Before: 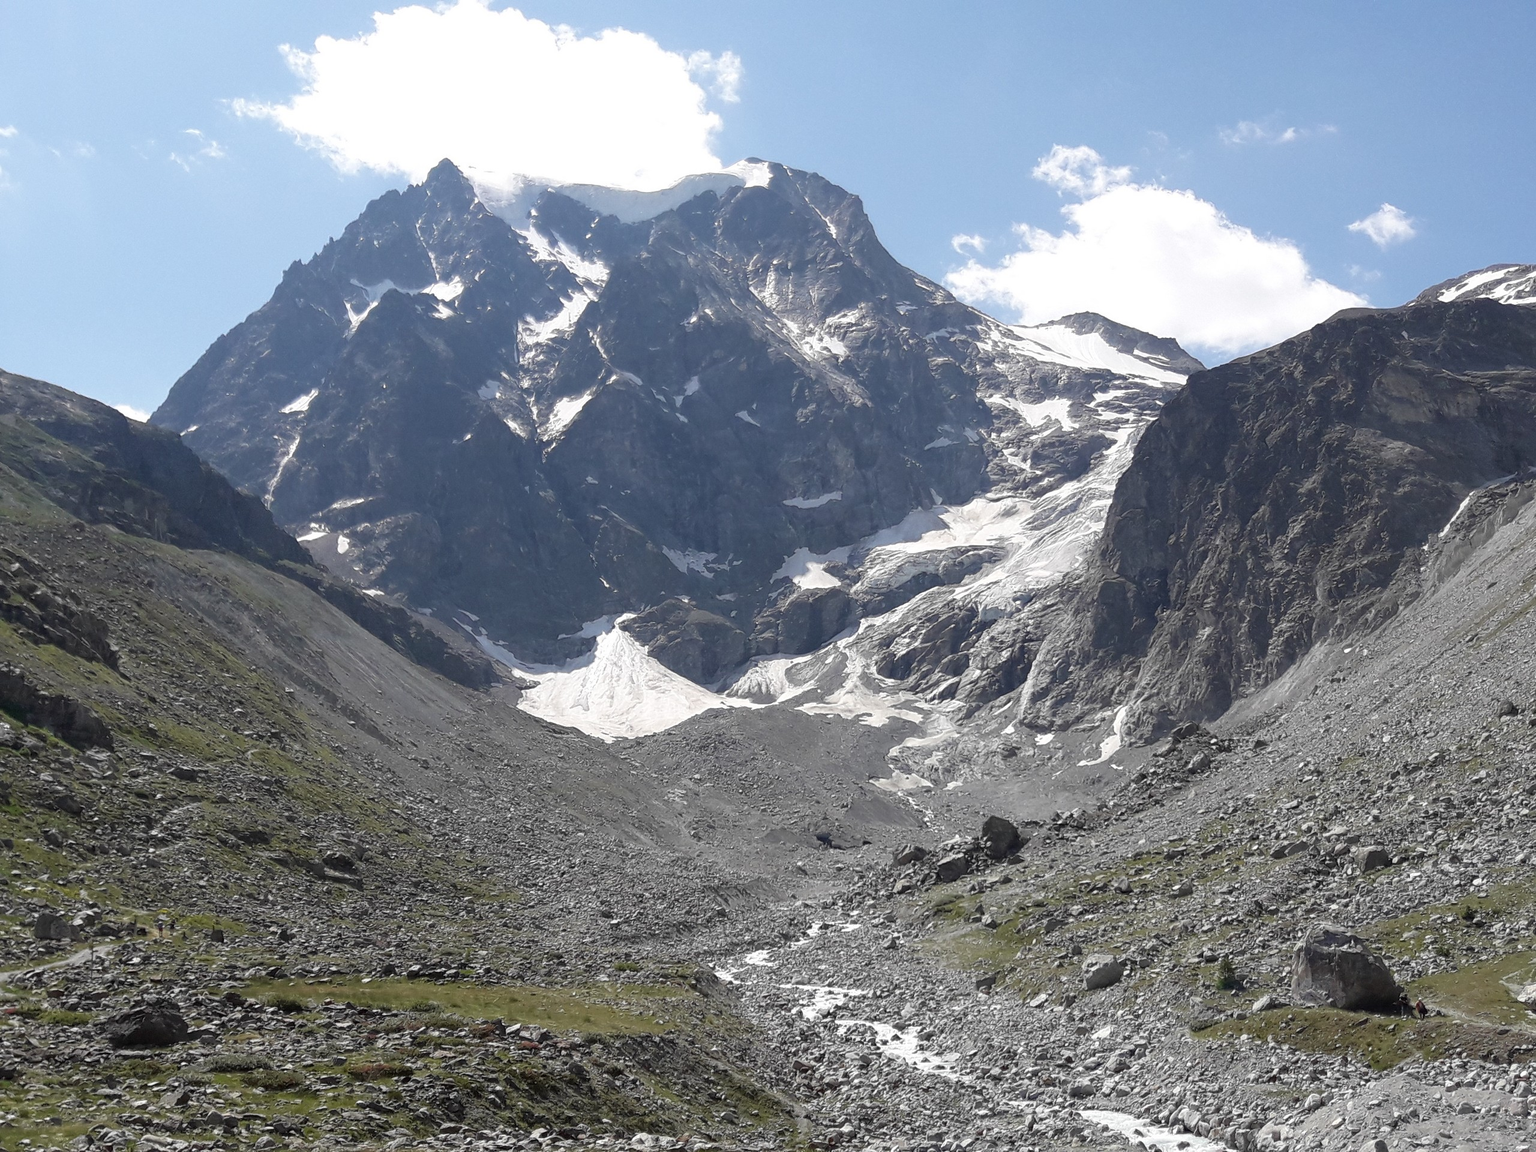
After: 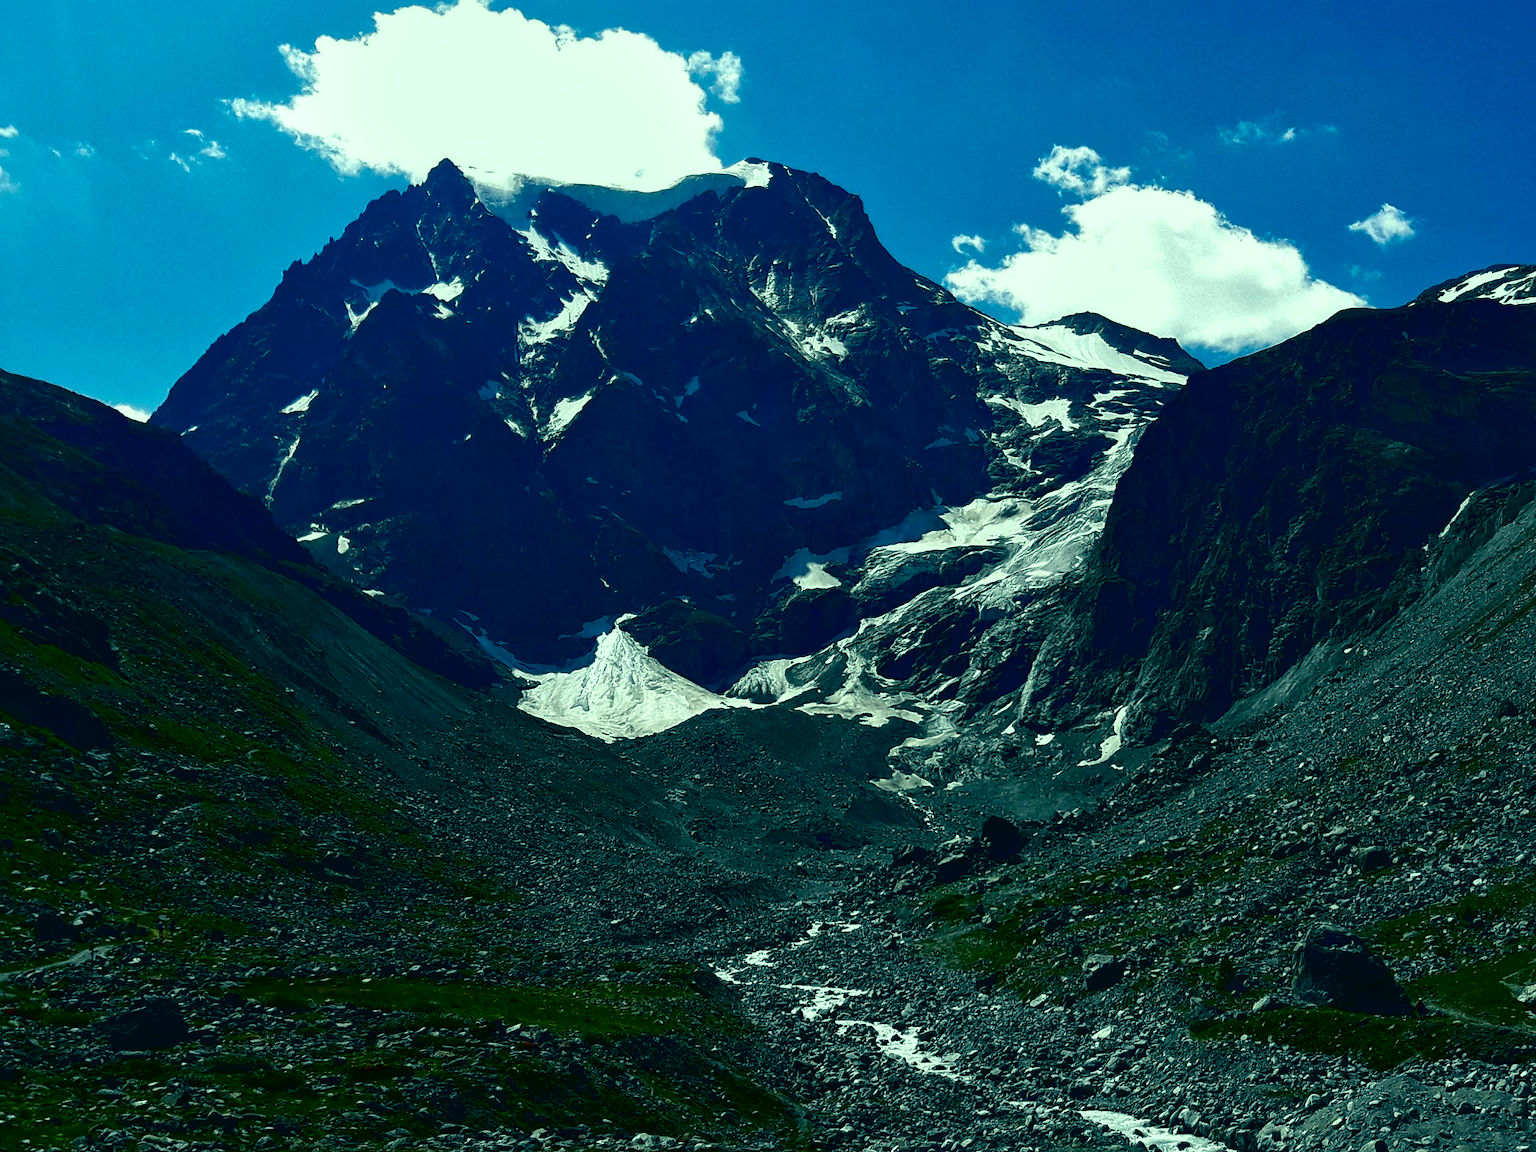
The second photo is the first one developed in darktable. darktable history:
contrast brightness saturation: brightness -0.985, saturation 0.997
color correction: highlights a* -19.64, highlights b* 9.8, shadows a* -20.73, shadows b* -10.09
local contrast: mode bilateral grid, contrast 25, coarseness 61, detail 151%, midtone range 0.2
